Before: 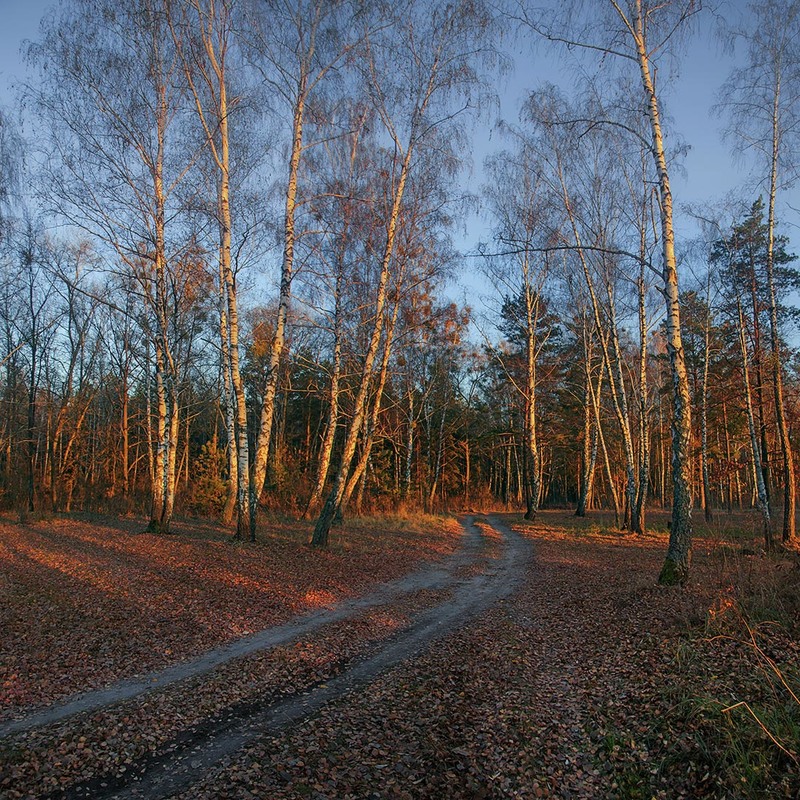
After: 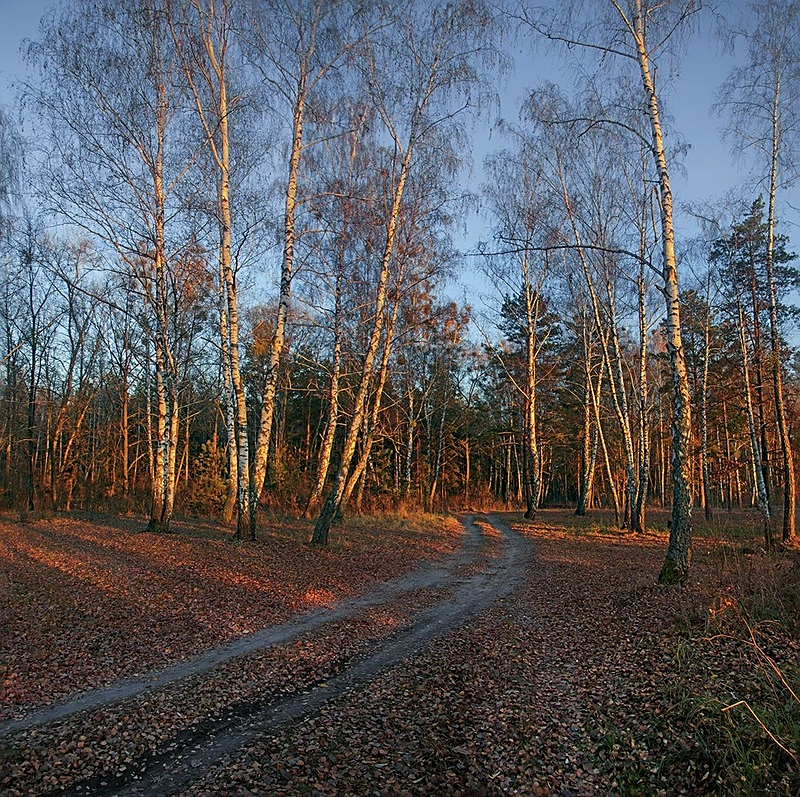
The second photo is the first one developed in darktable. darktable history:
crop: top 0.197%, bottom 0.129%
sharpen: on, module defaults
